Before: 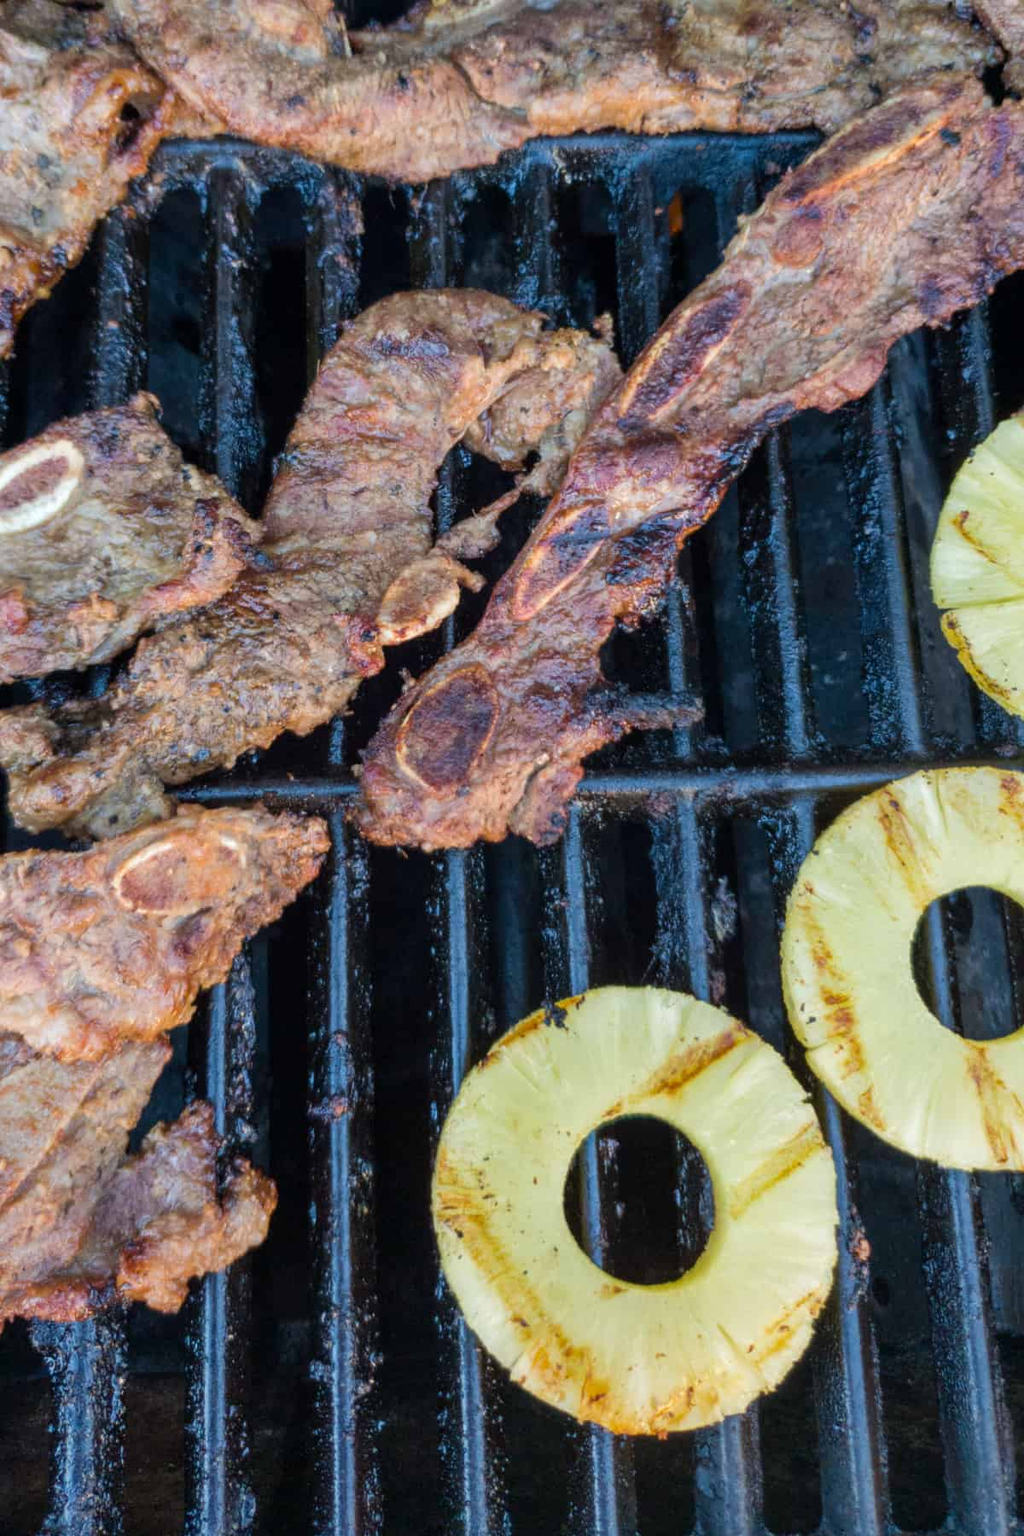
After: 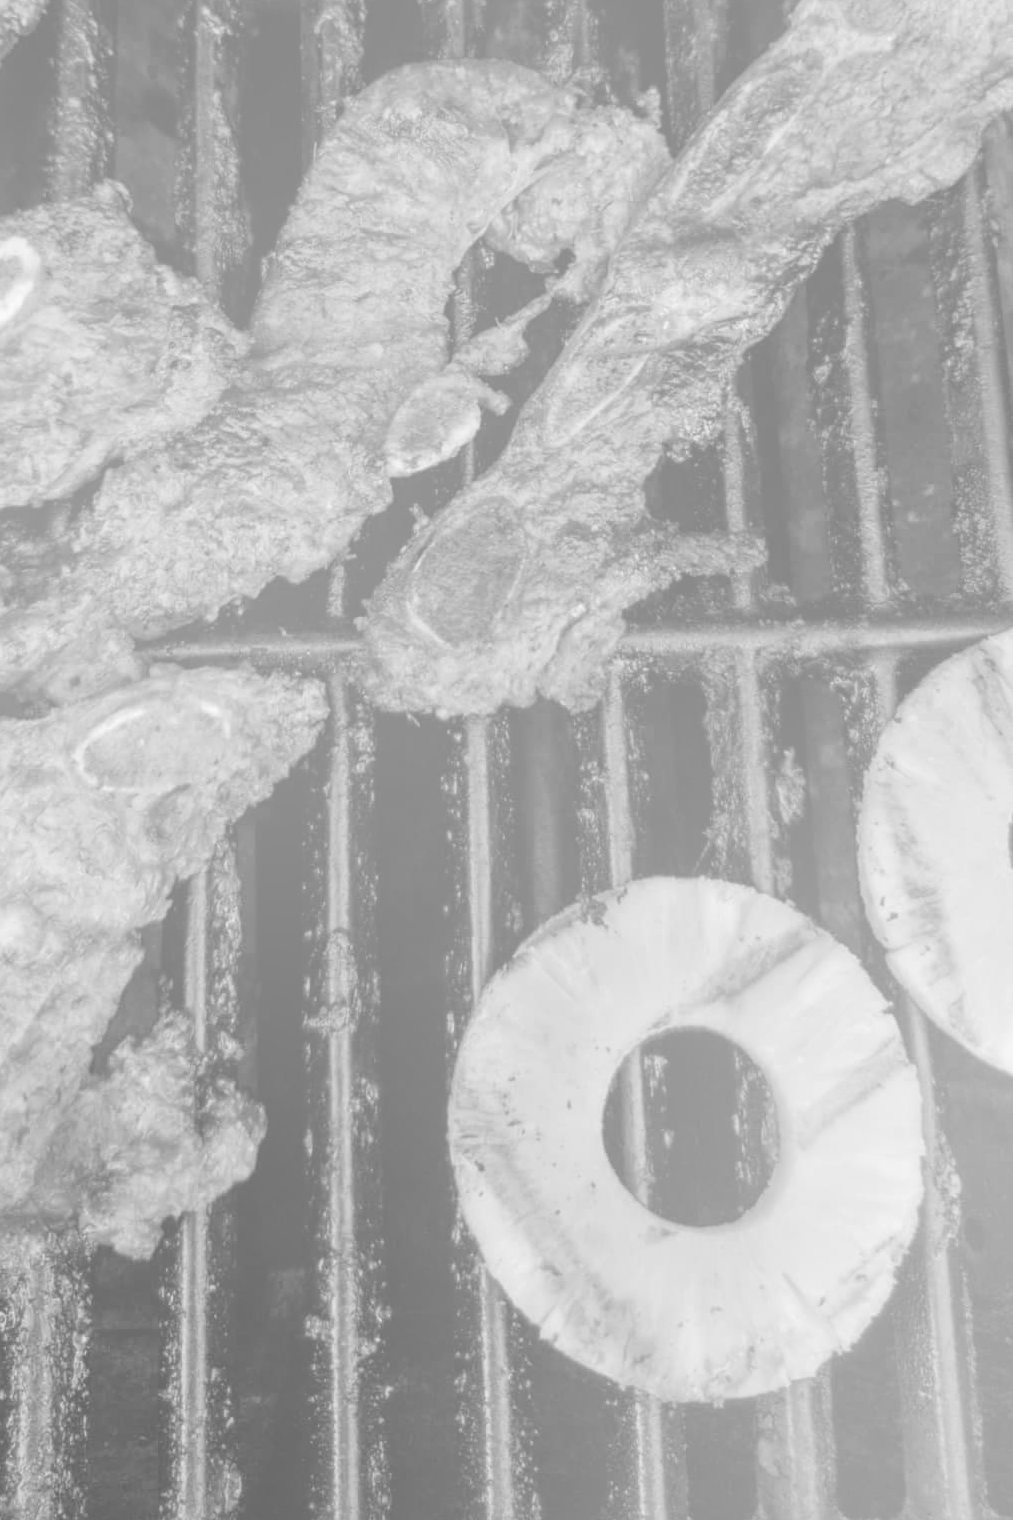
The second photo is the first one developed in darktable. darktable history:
crop and rotate: left 4.842%, top 15.51%, right 10.668%
white balance: emerald 1
color calibration: output gray [0.253, 0.26, 0.487, 0], gray › normalize channels true, illuminant same as pipeline (D50), adaptation XYZ, x 0.346, y 0.359, gamut compression 0
bloom: size 70%, threshold 25%, strength 70%
